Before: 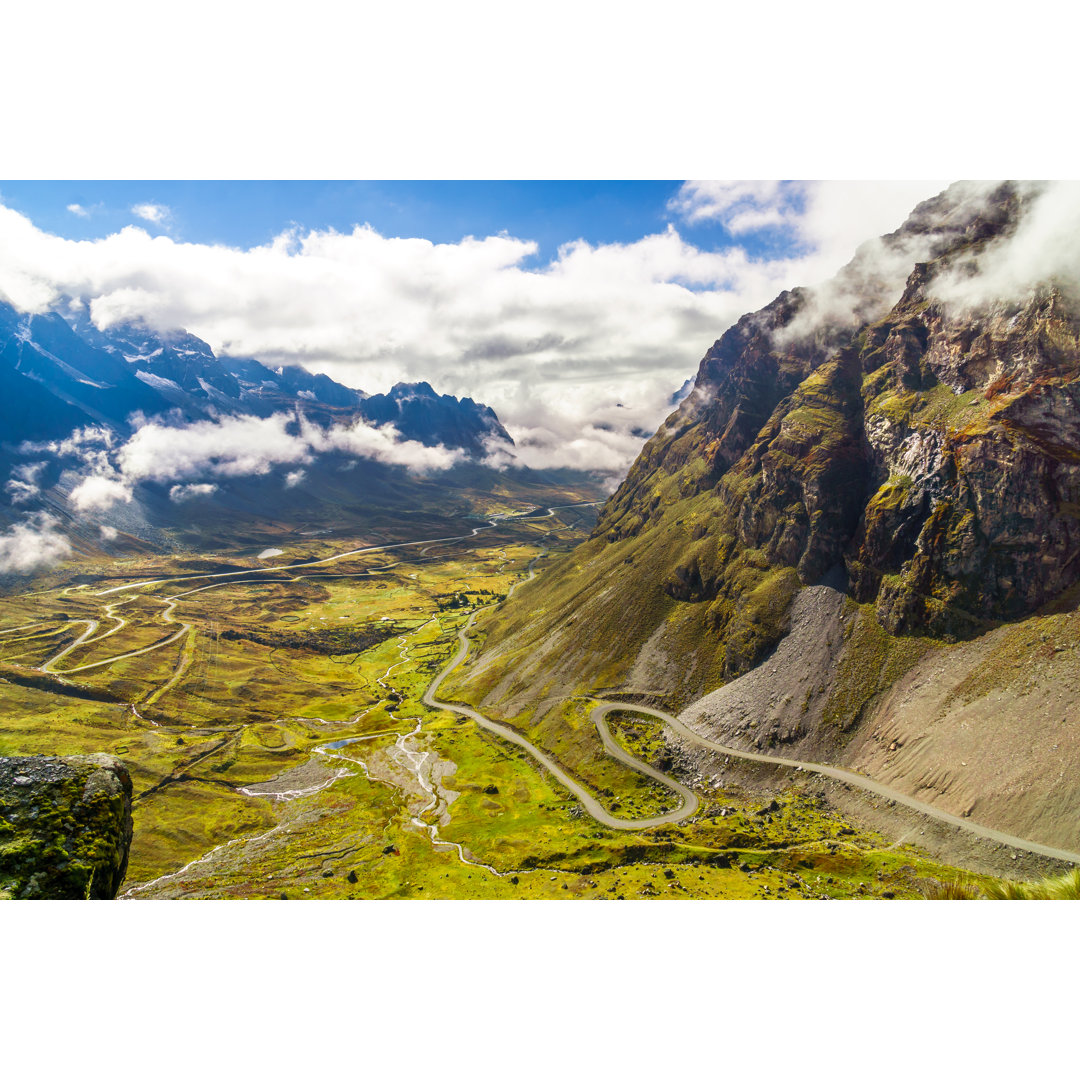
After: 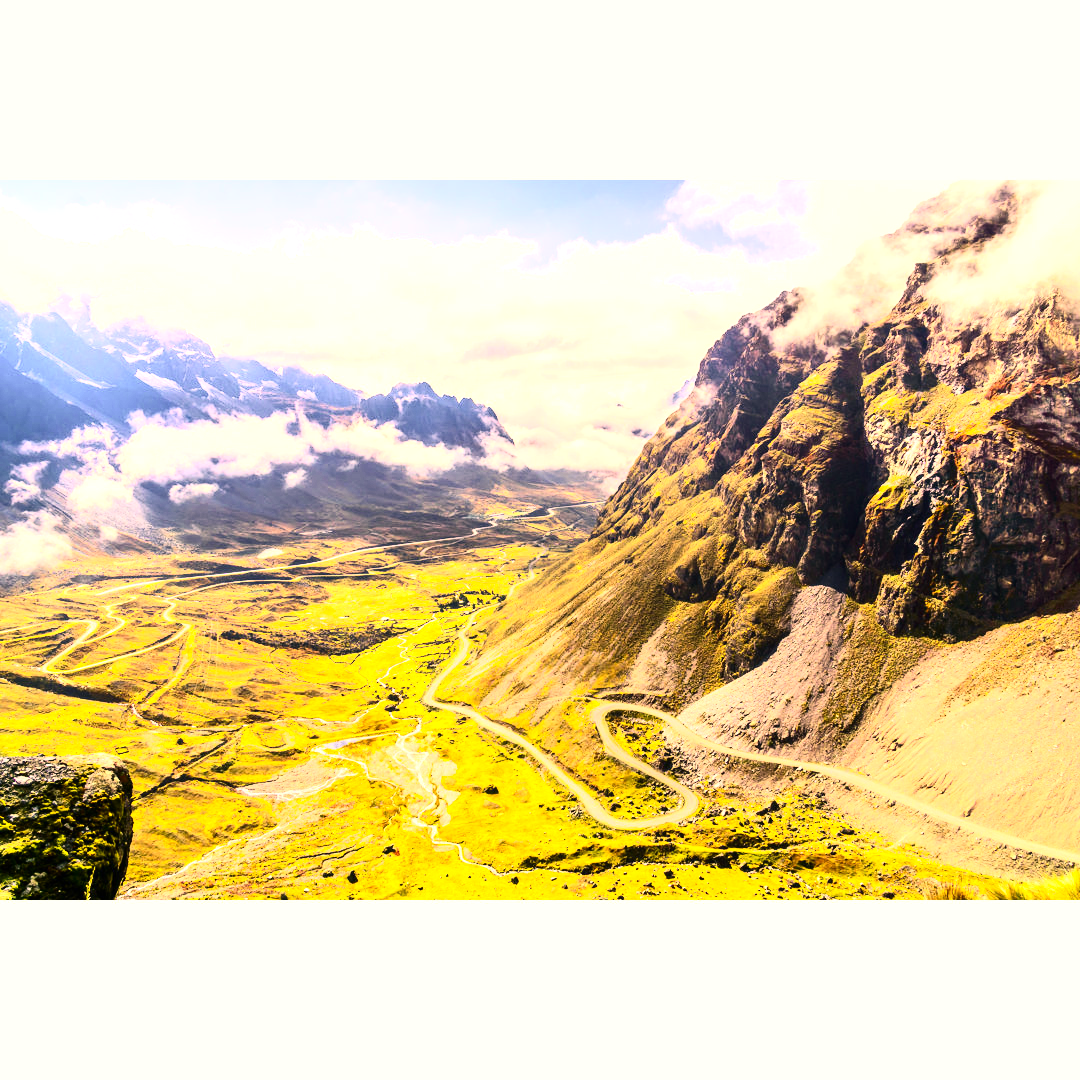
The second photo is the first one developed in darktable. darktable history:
exposure: black level correction 0, exposure 0.499 EV, compensate highlight preservation false
tone equalizer: -8 EV -0.712 EV, -7 EV -0.672 EV, -6 EV -0.565 EV, -5 EV -0.424 EV, -3 EV 0.378 EV, -2 EV 0.6 EV, -1 EV 0.686 EV, +0 EV 0.747 EV
contrast brightness saturation: contrast 0.383, brightness 0.102
color correction: highlights a* 17.74, highlights b* 19.04
